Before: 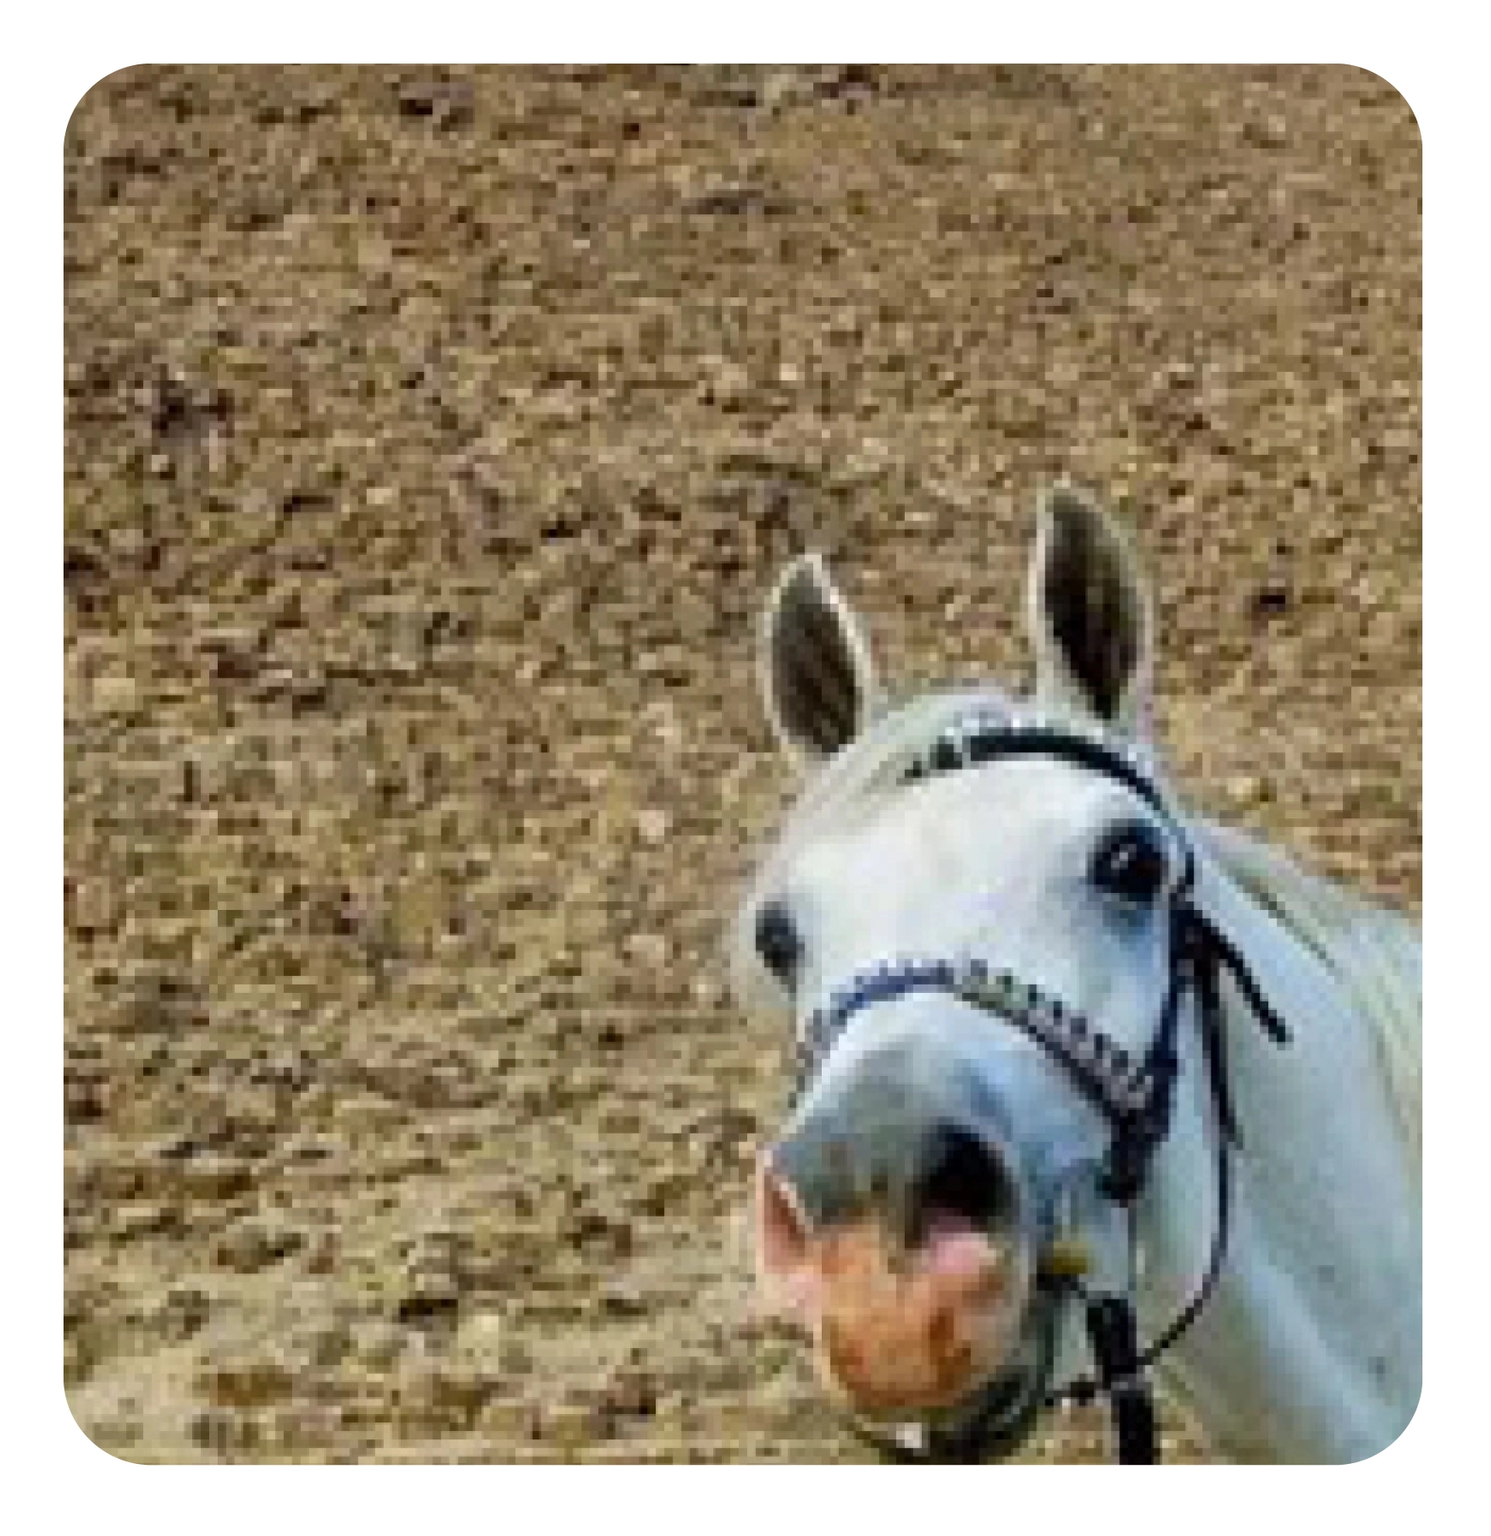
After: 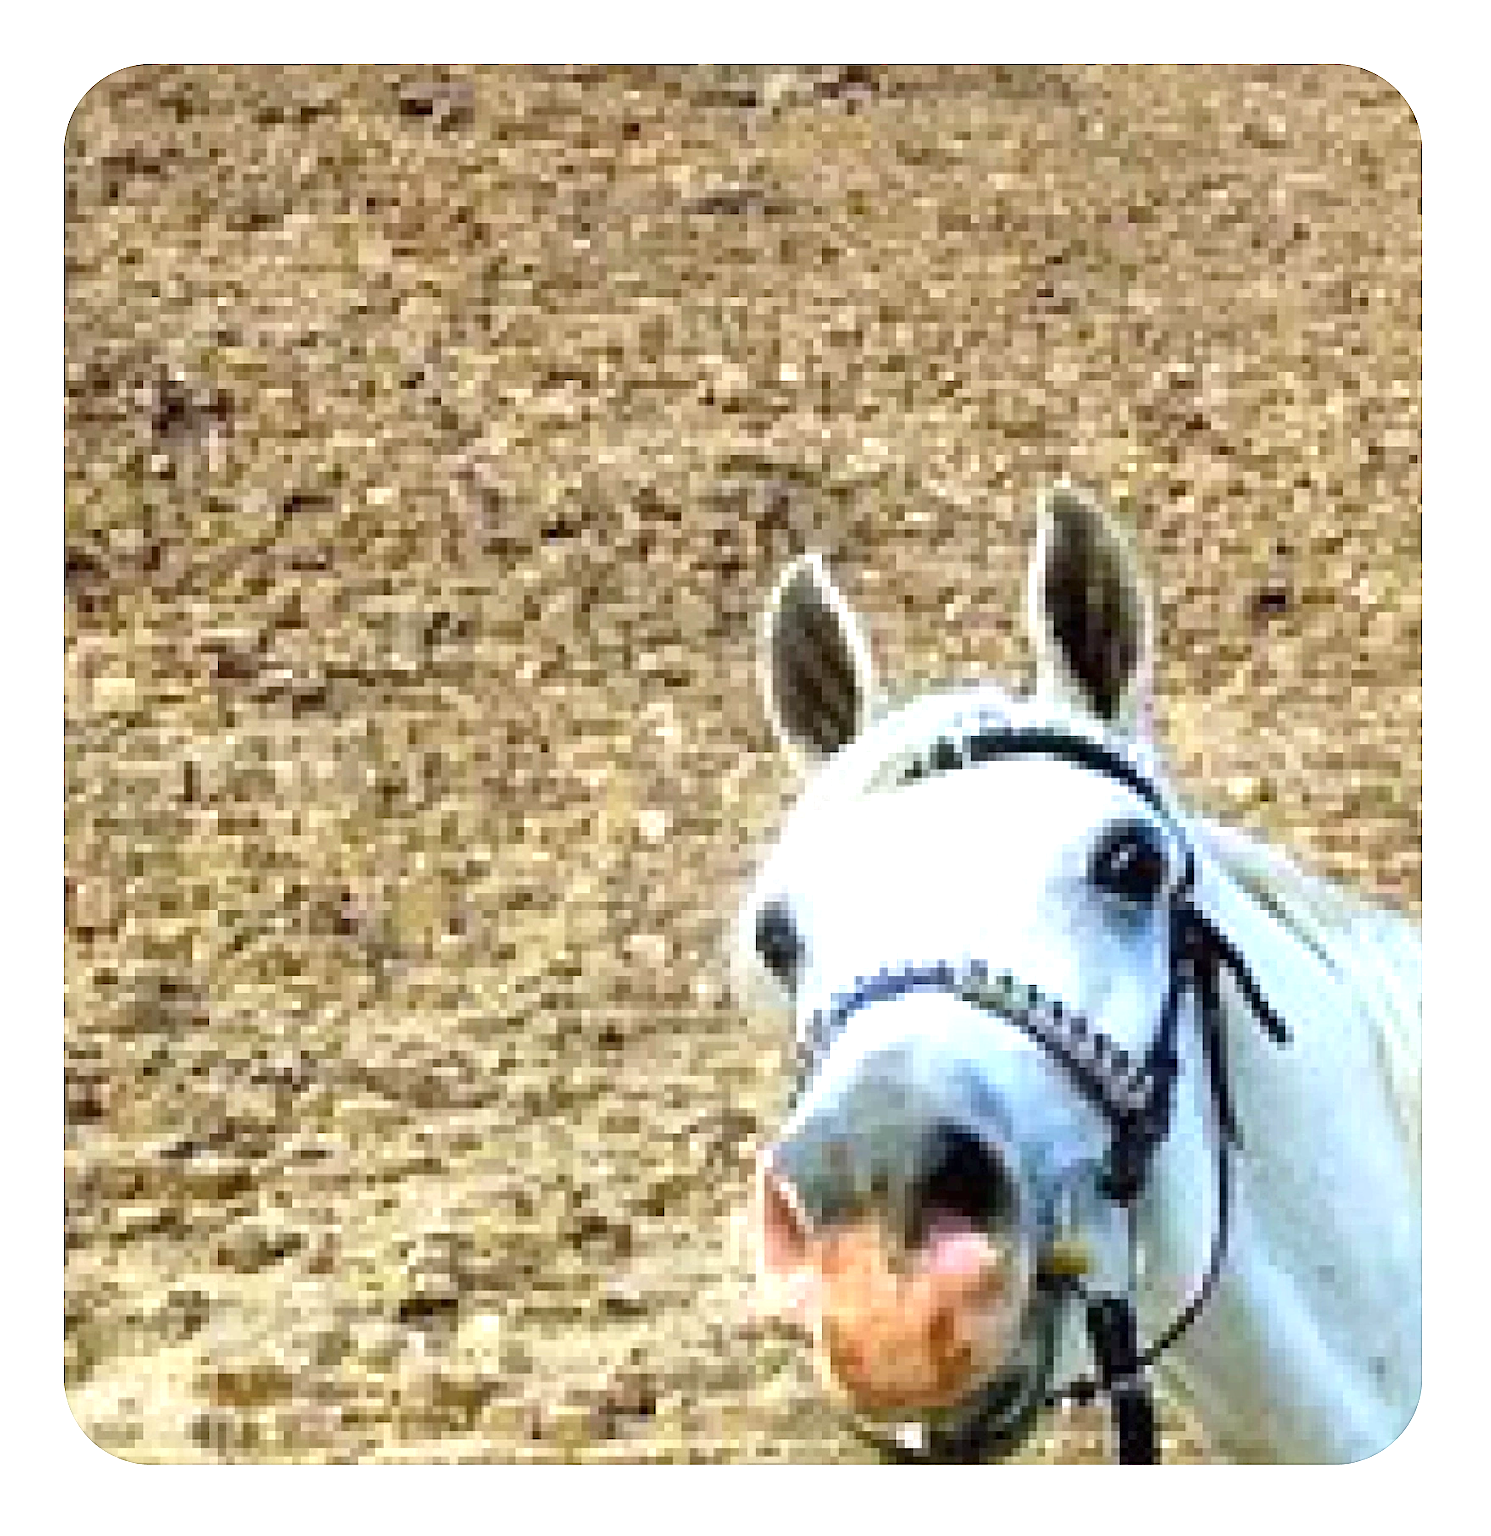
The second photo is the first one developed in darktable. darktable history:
exposure: black level correction 0, exposure 1 EV, compensate exposure bias true, compensate highlight preservation false
sharpen: amount 0.575
white balance: red 0.98, blue 1.034
